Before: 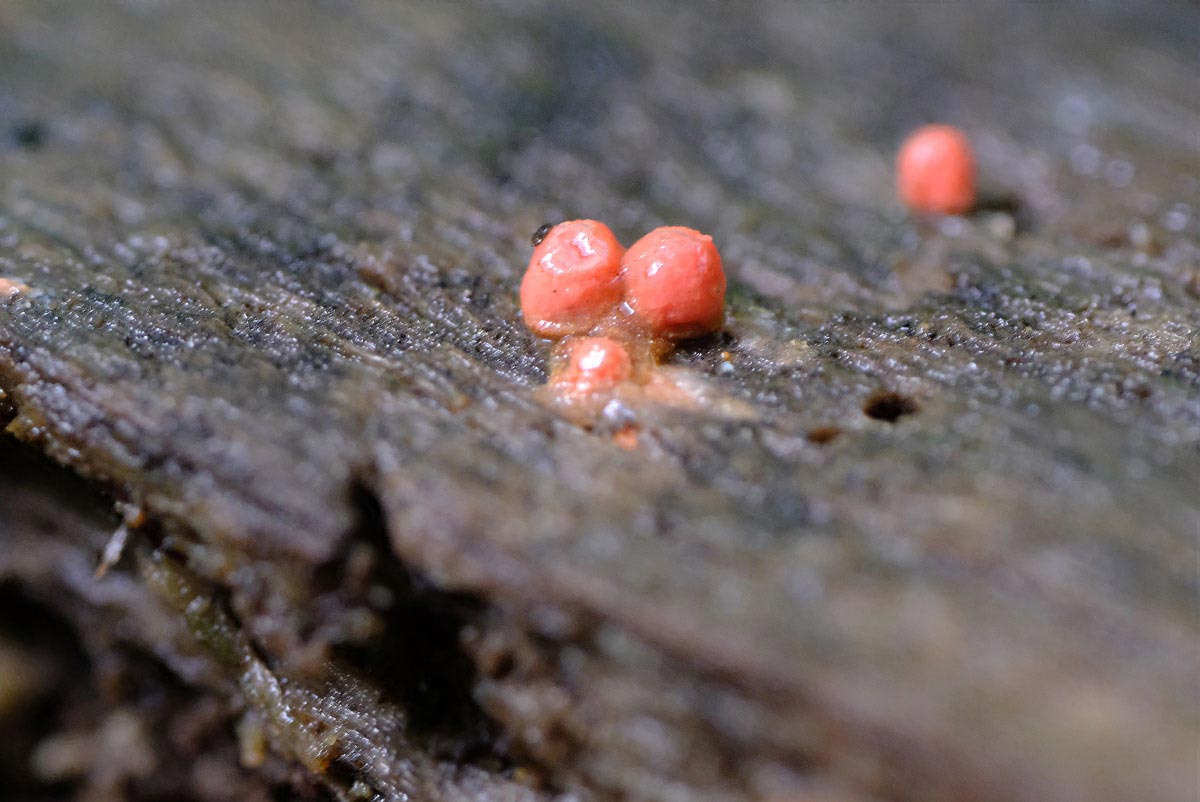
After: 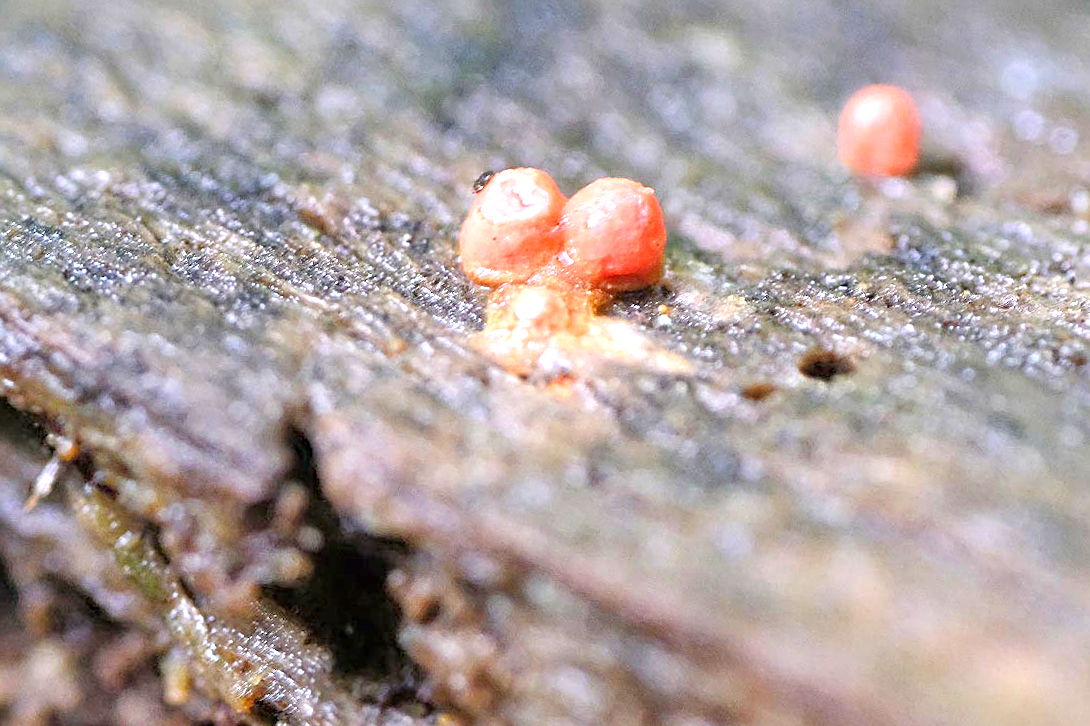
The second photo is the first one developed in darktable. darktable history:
exposure: black level correction 0, exposure 1.34 EV, compensate highlight preservation false
tone equalizer: -7 EV 0.16 EV, -6 EV 0.564 EV, -5 EV 1.16 EV, -4 EV 1.31 EV, -3 EV 1.16 EV, -2 EV 0.6 EV, -1 EV 0.155 EV
crop and rotate: angle -1.97°, left 3.088%, top 4.229%, right 1.432%, bottom 0.629%
contrast brightness saturation: contrast 0.095, brightness 0.033, saturation 0.088
sharpen: on, module defaults
